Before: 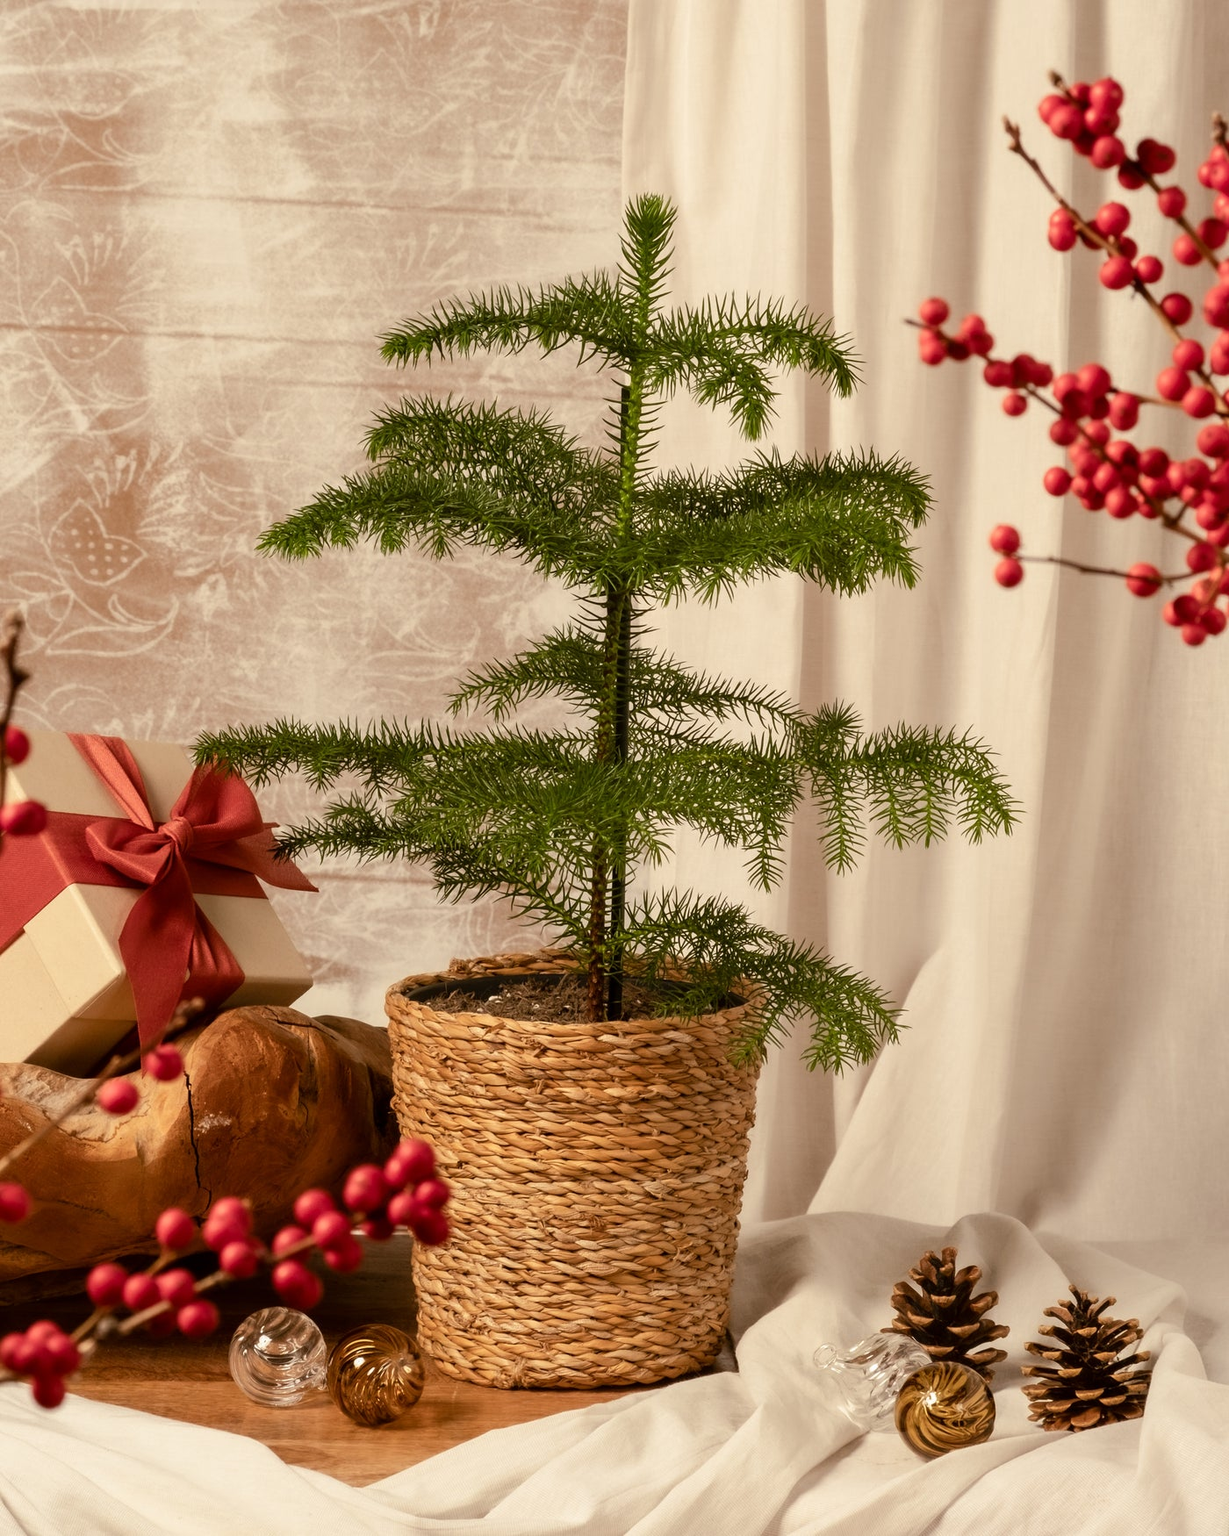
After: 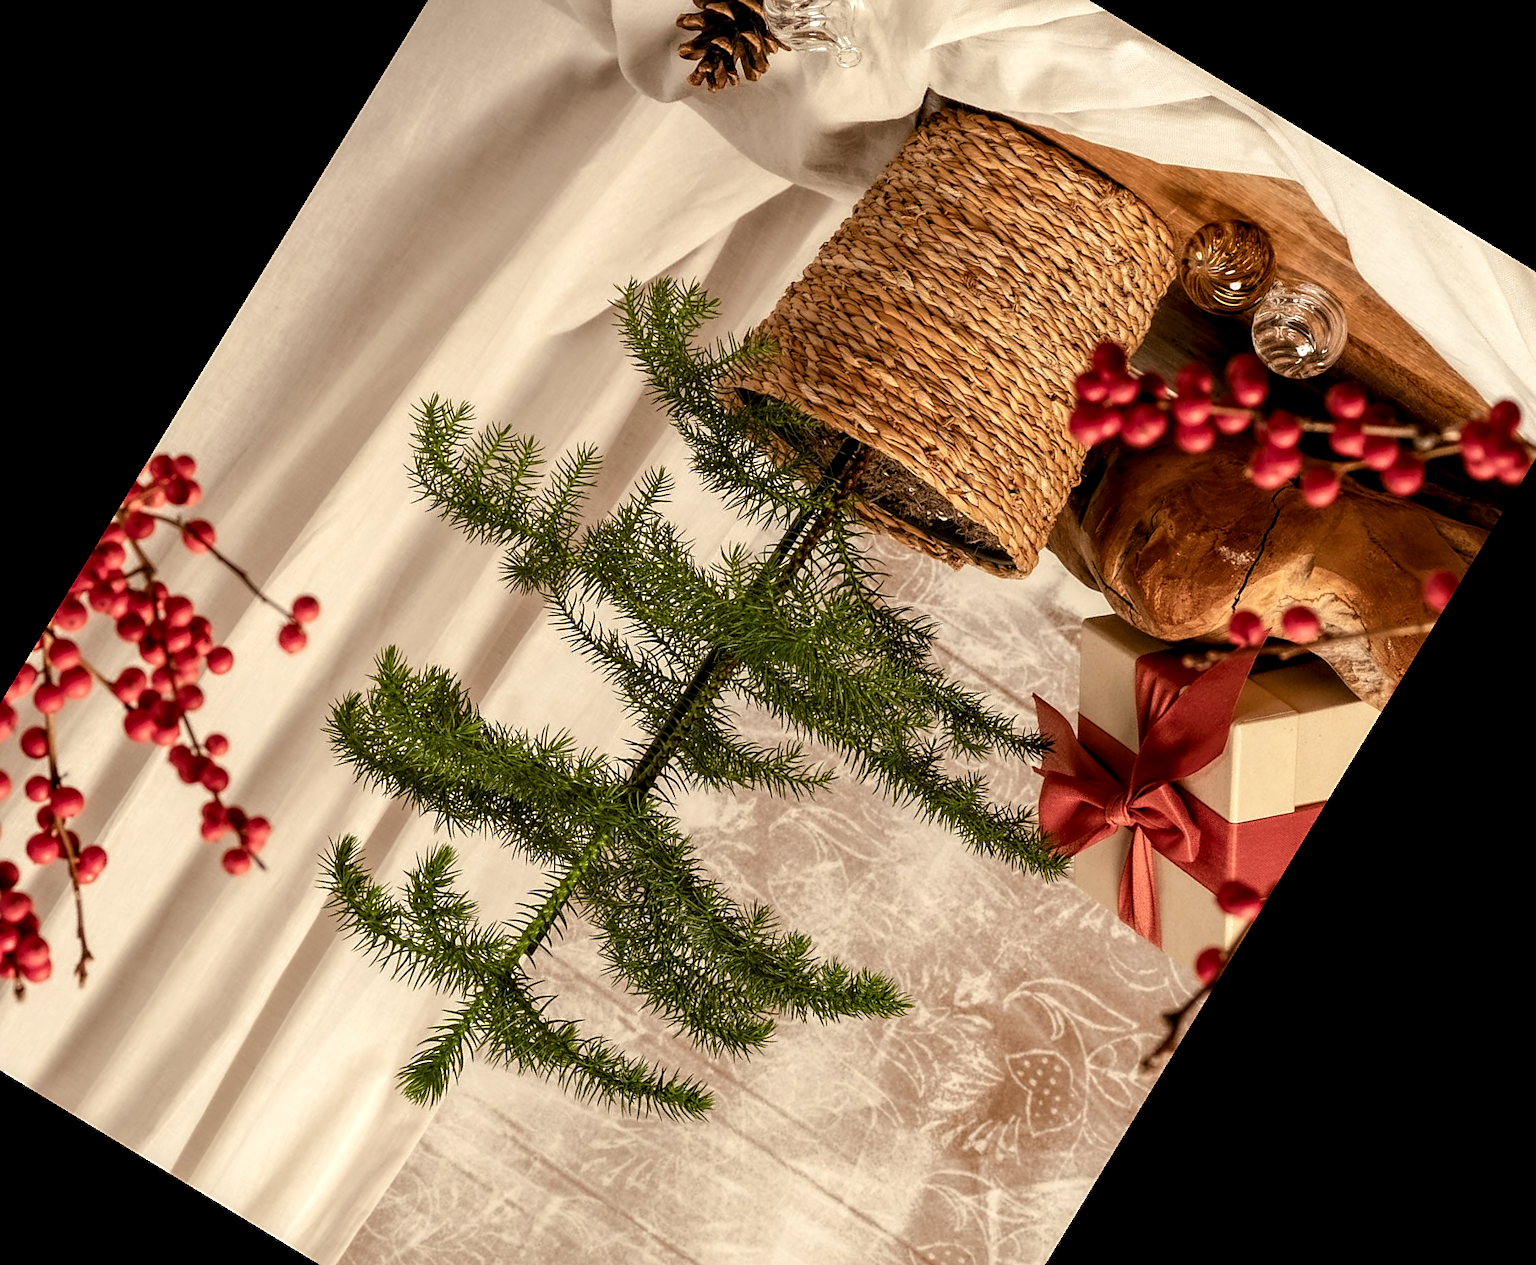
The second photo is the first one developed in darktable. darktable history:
sharpen: radius 1.864, amount 0.398, threshold 1.271
local contrast: highlights 100%, shadows 100%, detail 200%, midtone range 0.2
crop and rotate: angle 148.68°, left 9.111%, top 15.603%, right 4.588%, bottom 17.041%
